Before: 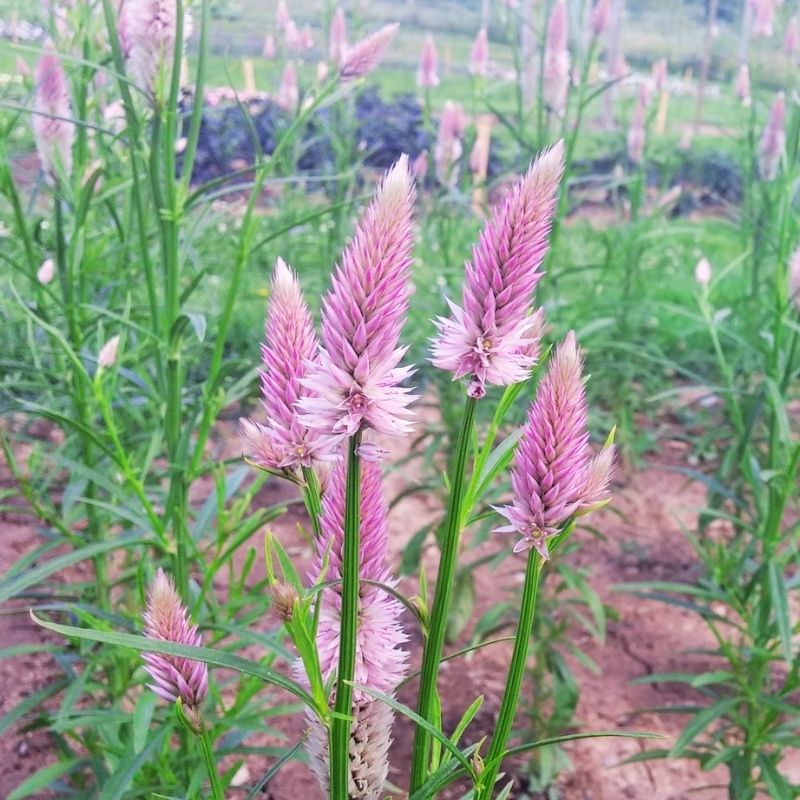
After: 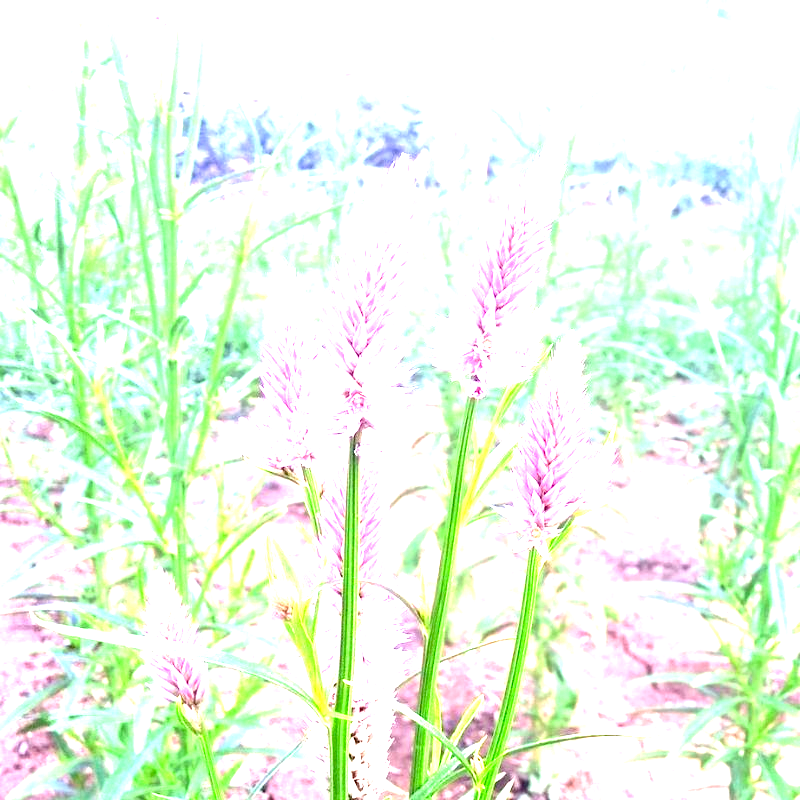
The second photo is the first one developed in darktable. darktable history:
tone equalizer: -8 EV -0.387 EV, -7 EV -0.379 EV, -6 EV -0.322 EV, -5 EV -0.256 EV, -3 EV 0.233 EV, -2 EV 0.341 EV, -1 EV 0.385 EV, +0 EV 0.394 EV
exposure: black level correction 0.005, exposure 2.068 EV, compensate highlight preservation false
